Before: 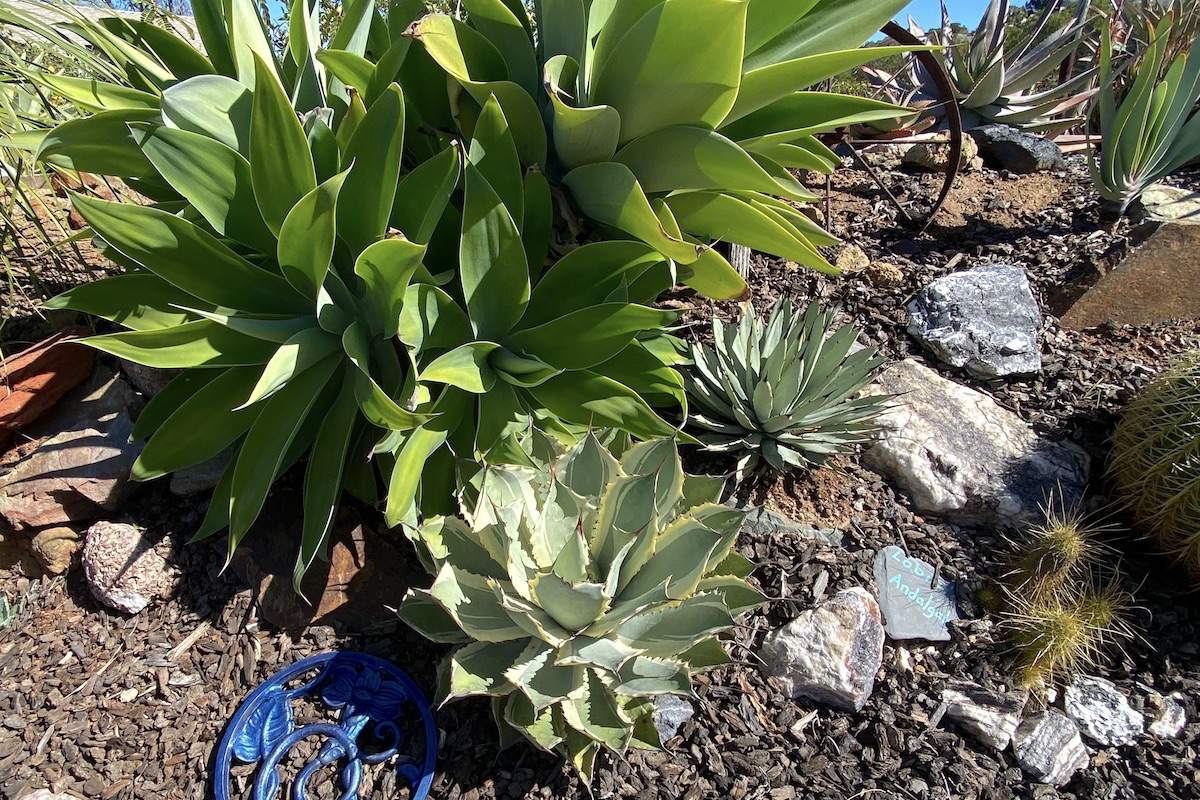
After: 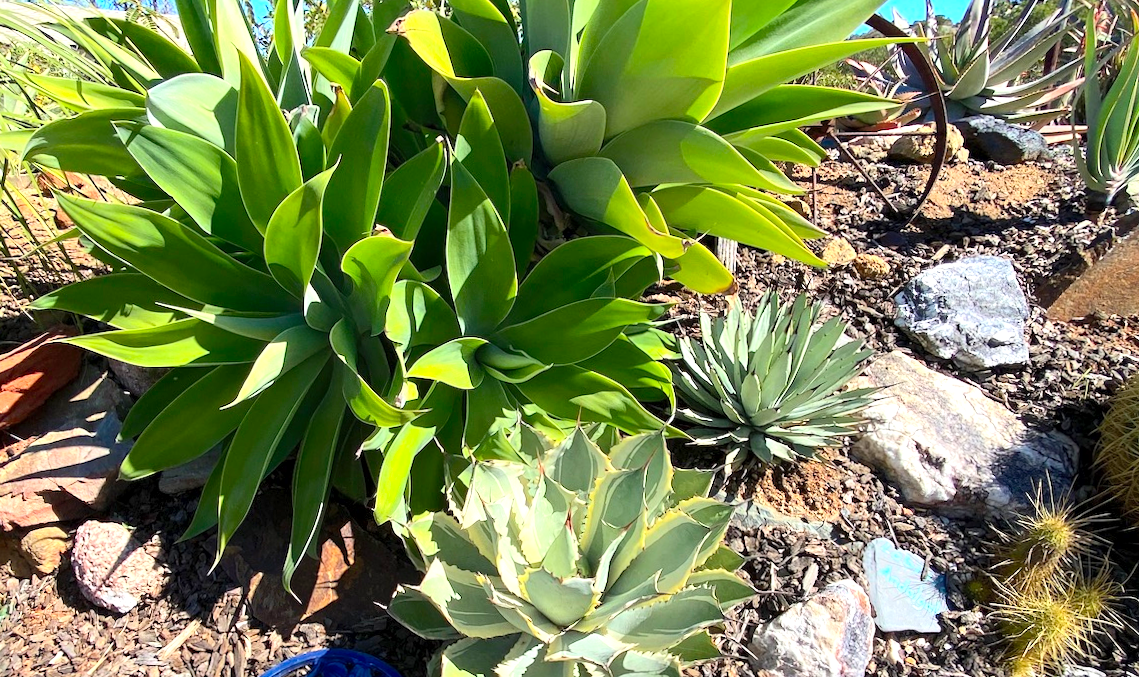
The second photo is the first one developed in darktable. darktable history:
exposure: black level correction 0.001, exposure 0.498 EV, compensate exposure bias true, compensate highlight preservation false
crop and rotate: angle 0.526°, left 0.33%, right 3.415%, bottom 14.116%
contrast brightness saturation: contrast 0.197, brightness 0.168, saturation 0.22
